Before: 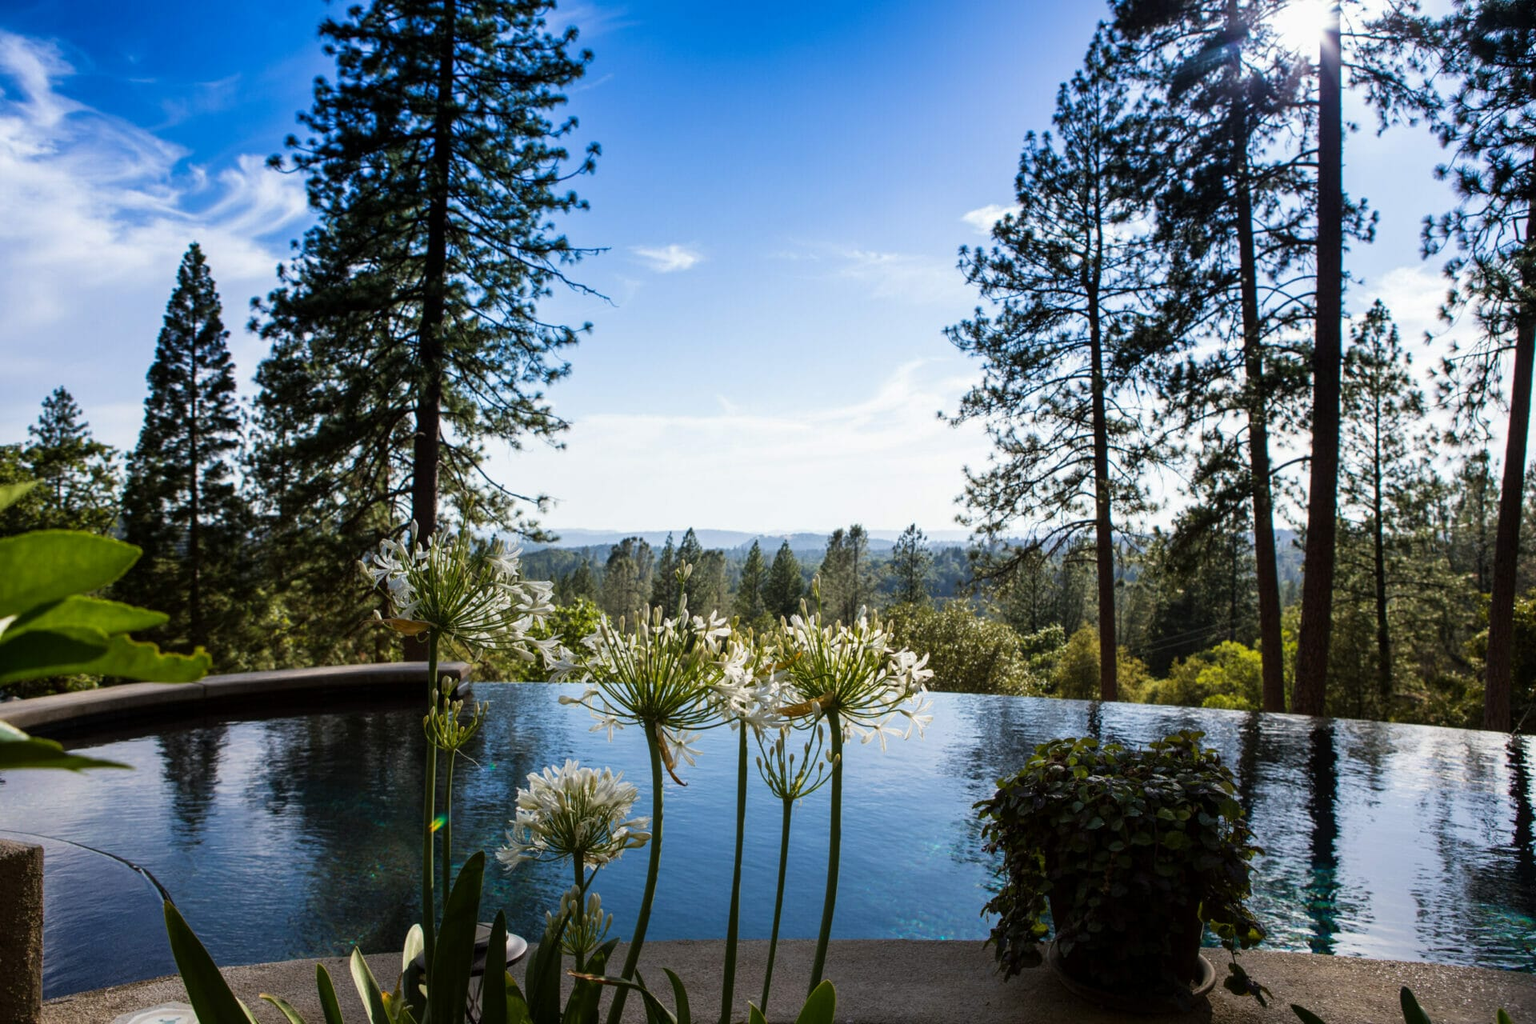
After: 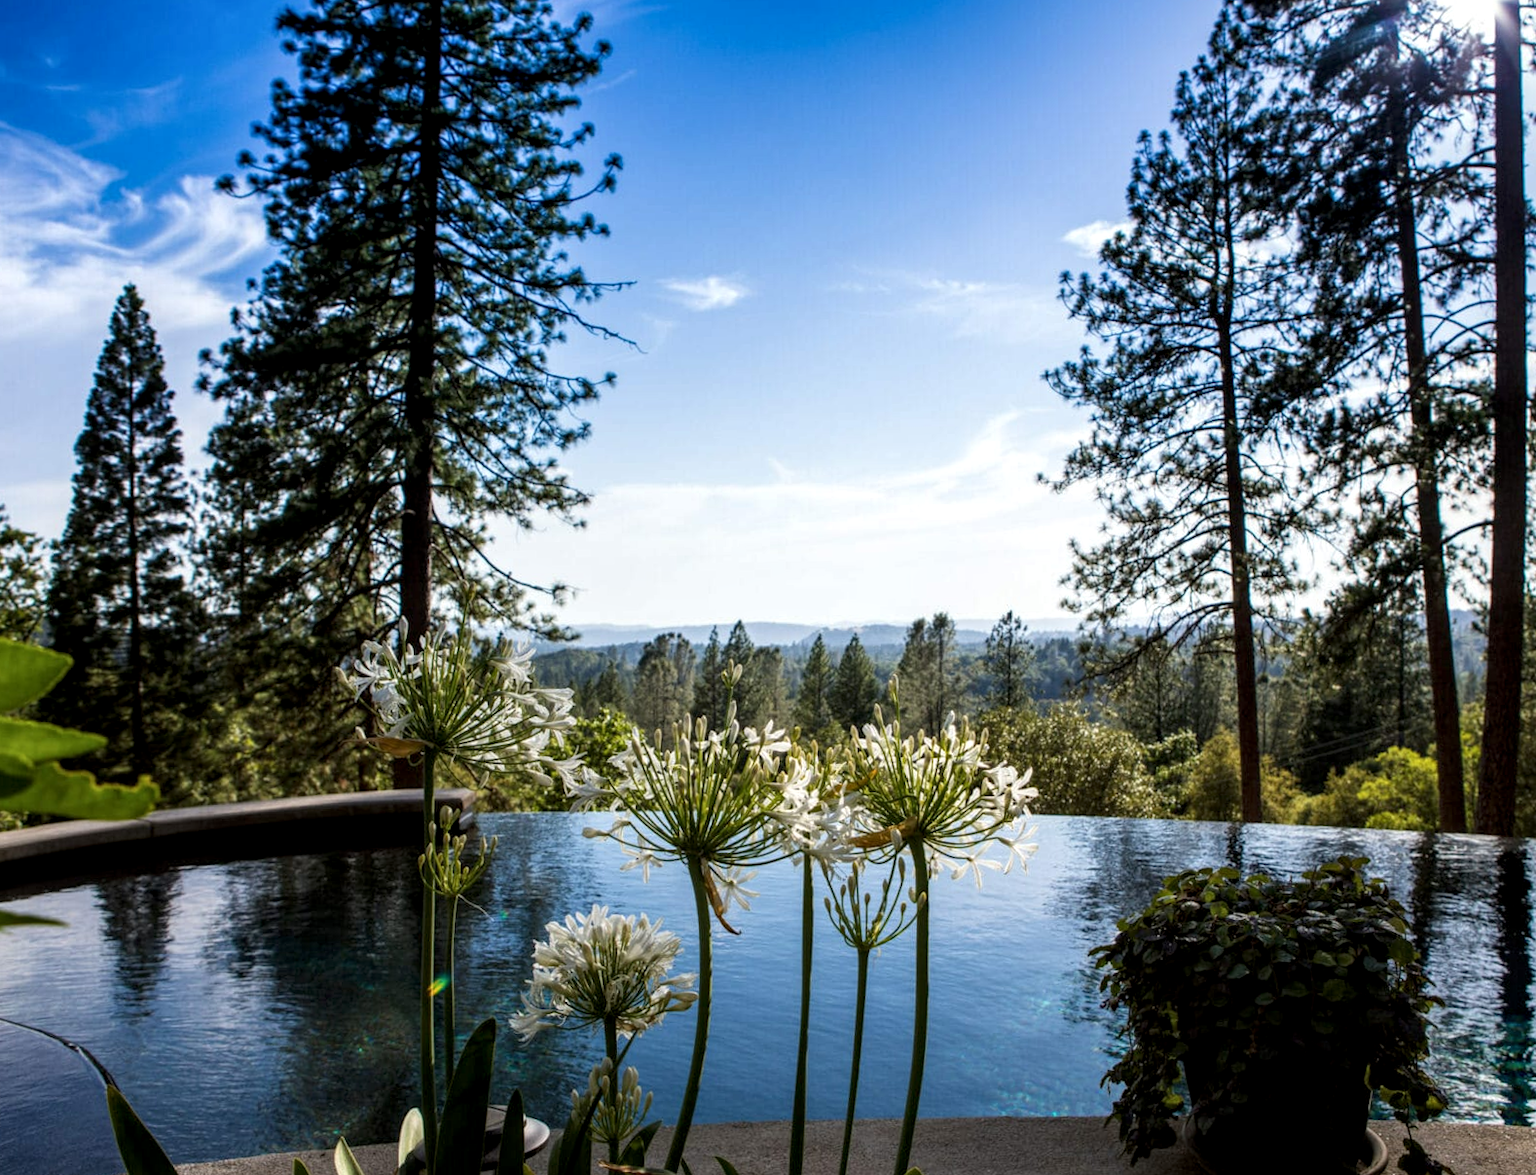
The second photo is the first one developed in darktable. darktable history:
crop and rotate: angle 1°, left 4.281%, top 0.642%, right 11.383%, bottom 2.486%
local contrast: highlights 83%, shadows 81%
